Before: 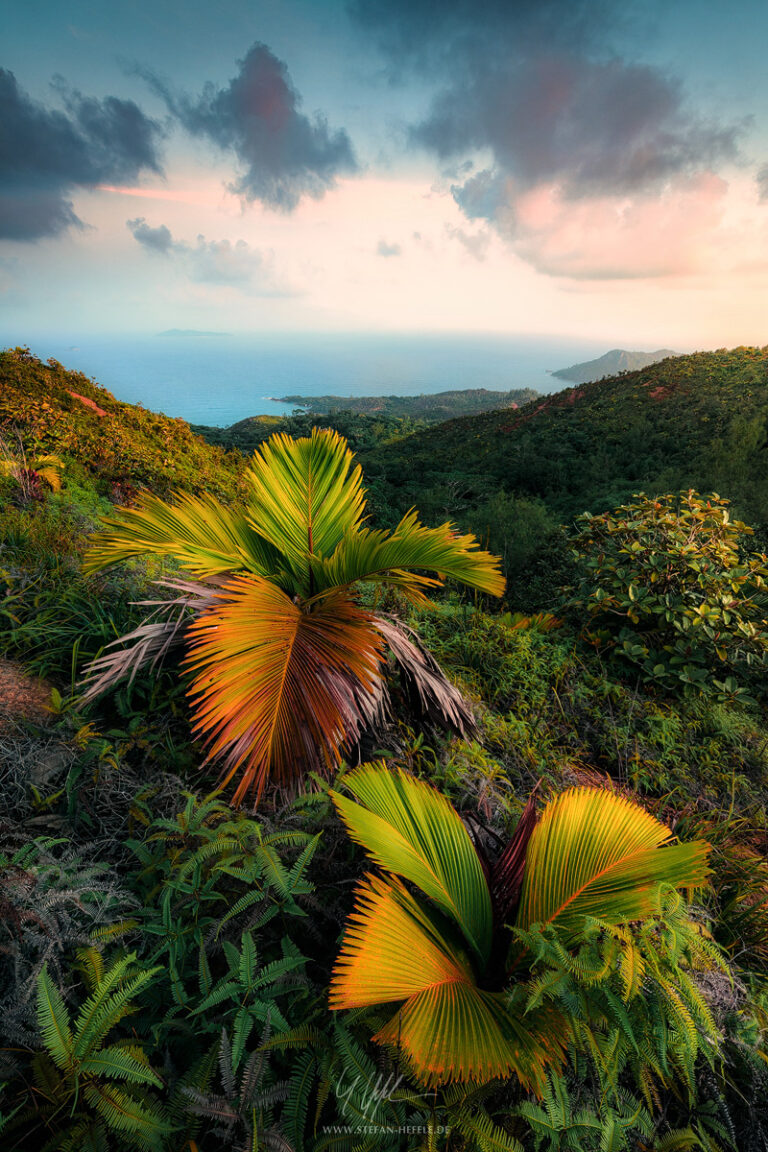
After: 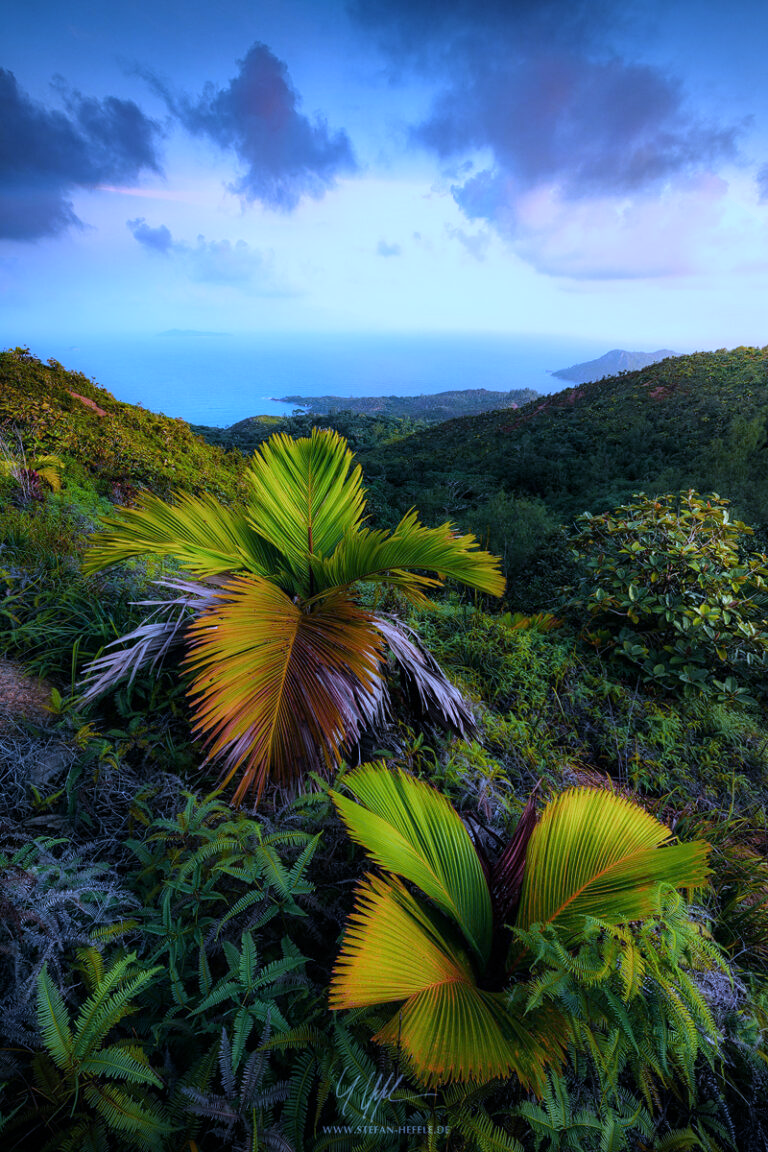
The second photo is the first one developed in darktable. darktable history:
vignetting: fall-off start 97.23%, saturation -0.024, center (-0.033, -0.042), width/height ratio 1.179, unbound false
white balance: red 0.766, blue 1.537
